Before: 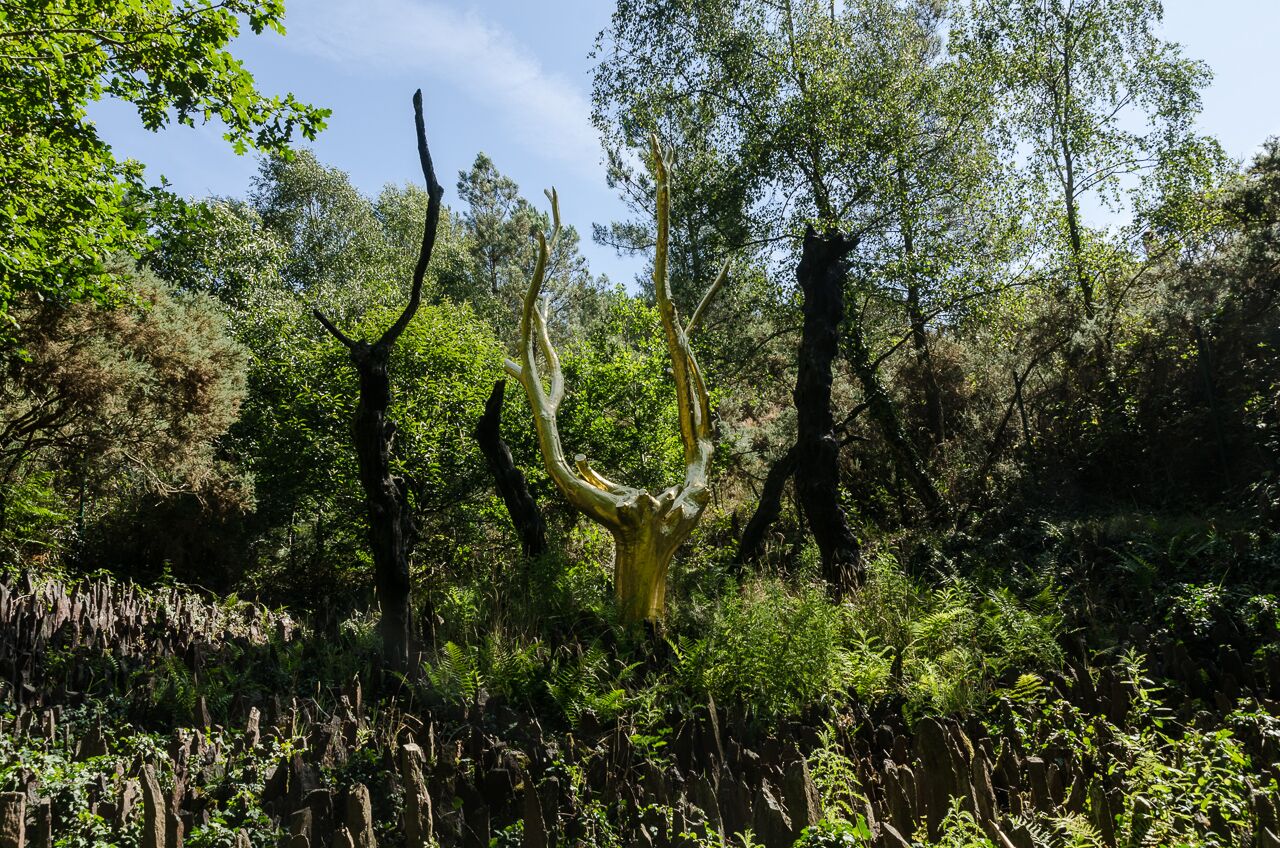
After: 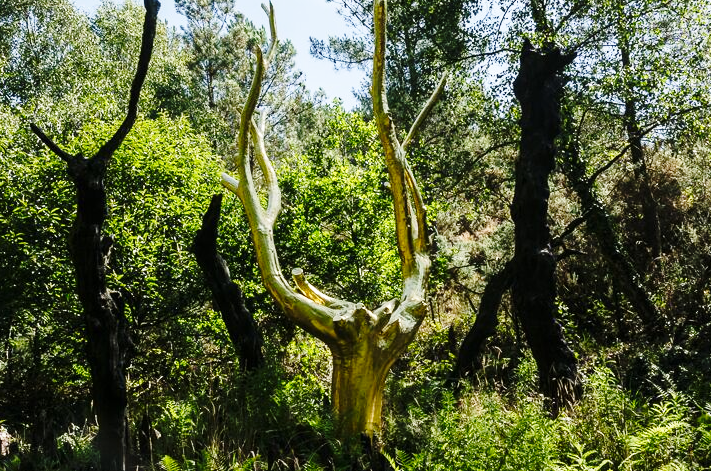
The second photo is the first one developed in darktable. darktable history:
crop and rotate: left 22.133%, top 21.939%, right 22.31%, bottom 22.413%
base curve: curves: ch0 [(0, 0) (0.028, 0.03) (0.121, 0.232) (0.46, 0.748) (0.859, 0.968) (1, 1)], preserve colors none
